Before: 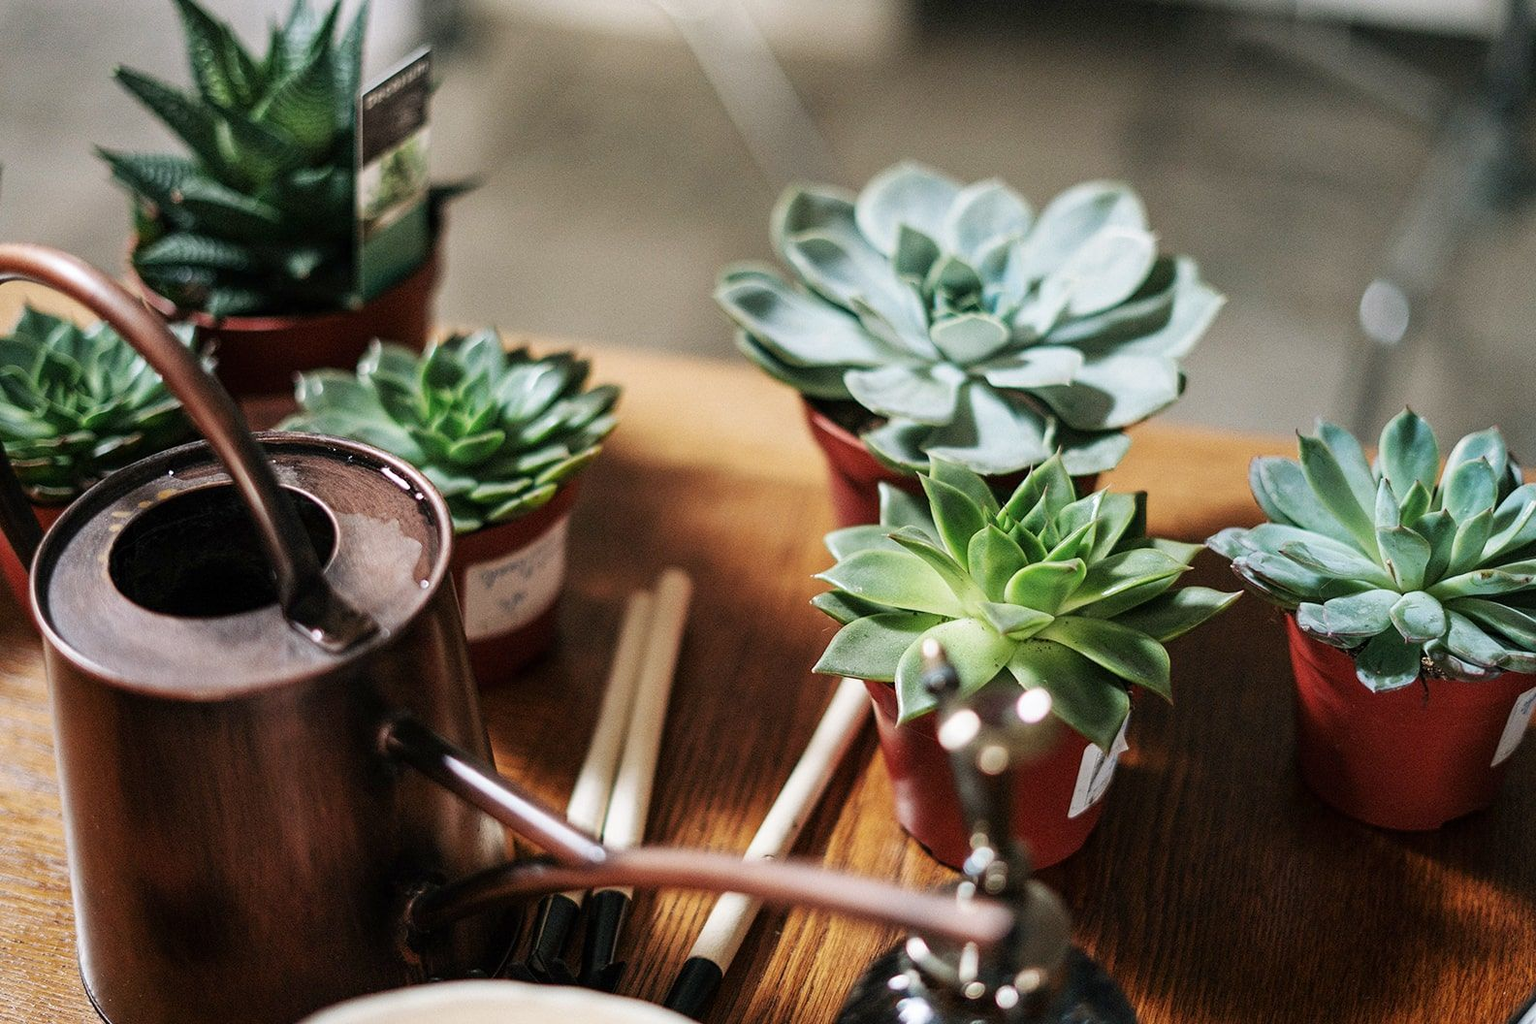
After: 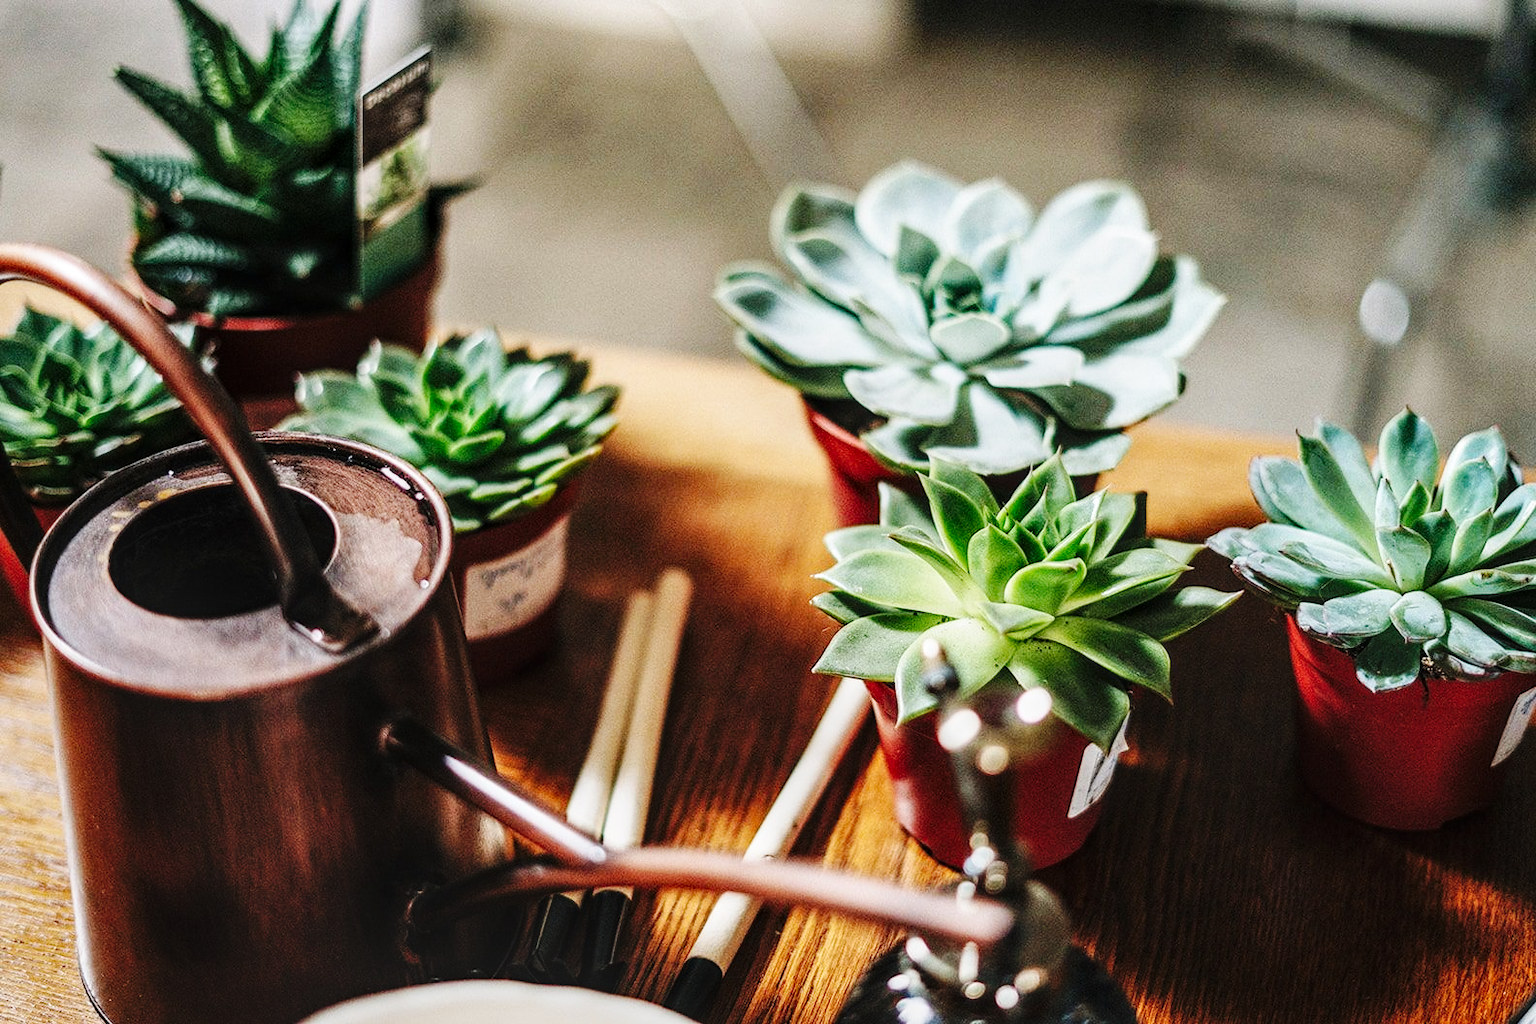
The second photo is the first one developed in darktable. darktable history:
local contrast: on, module defaults
base curve: curves: ch0 [(0, 0) (0.036, 0.025) (0.121, 0.166) (0.206, 0.329) (0.605, 0.79) (1, 1)], preserve colors none
